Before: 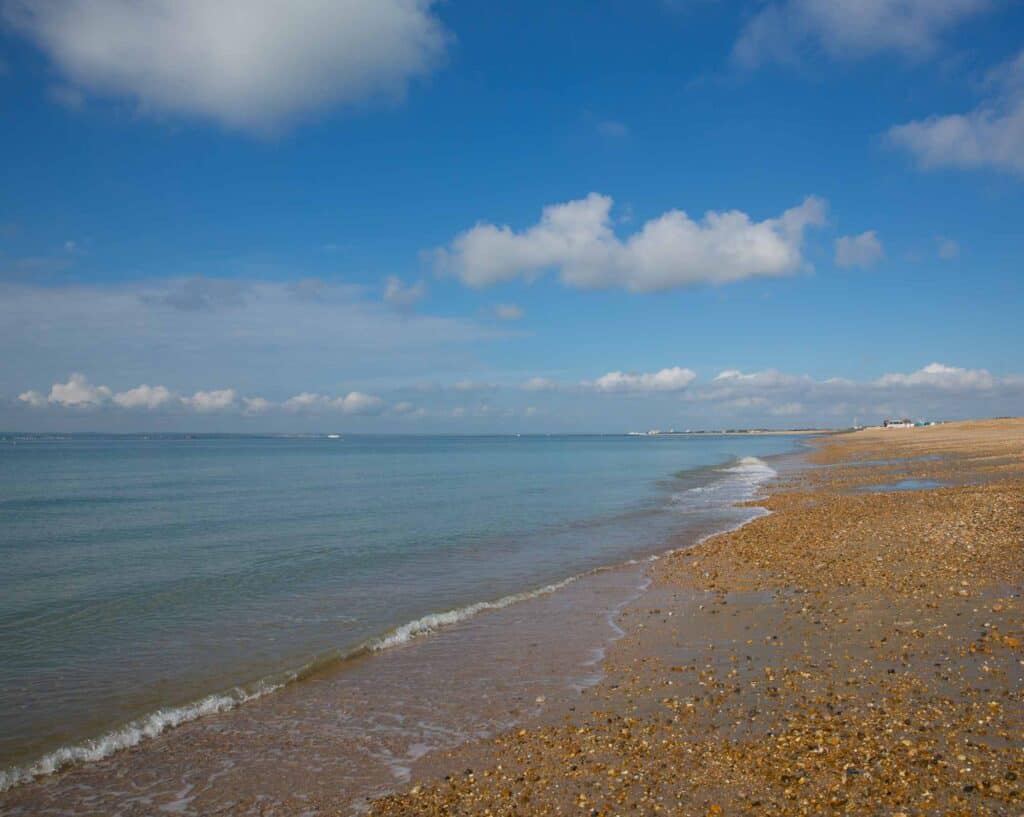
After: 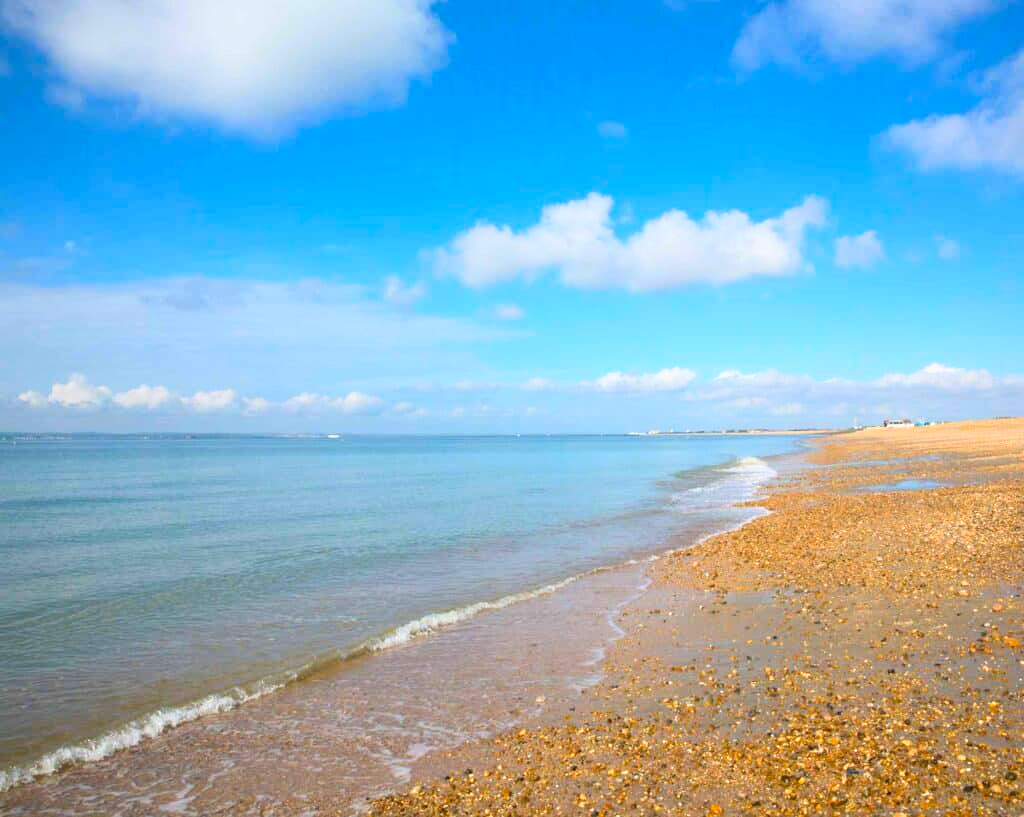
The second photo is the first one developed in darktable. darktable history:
exposure: black level correction 0.001, exposure 0.5 EV, compensate exposure bias true, compensate highlight preservation false
contrast brightness saturation: contrast 0.24, brightness 0.26, saturation 0.39
